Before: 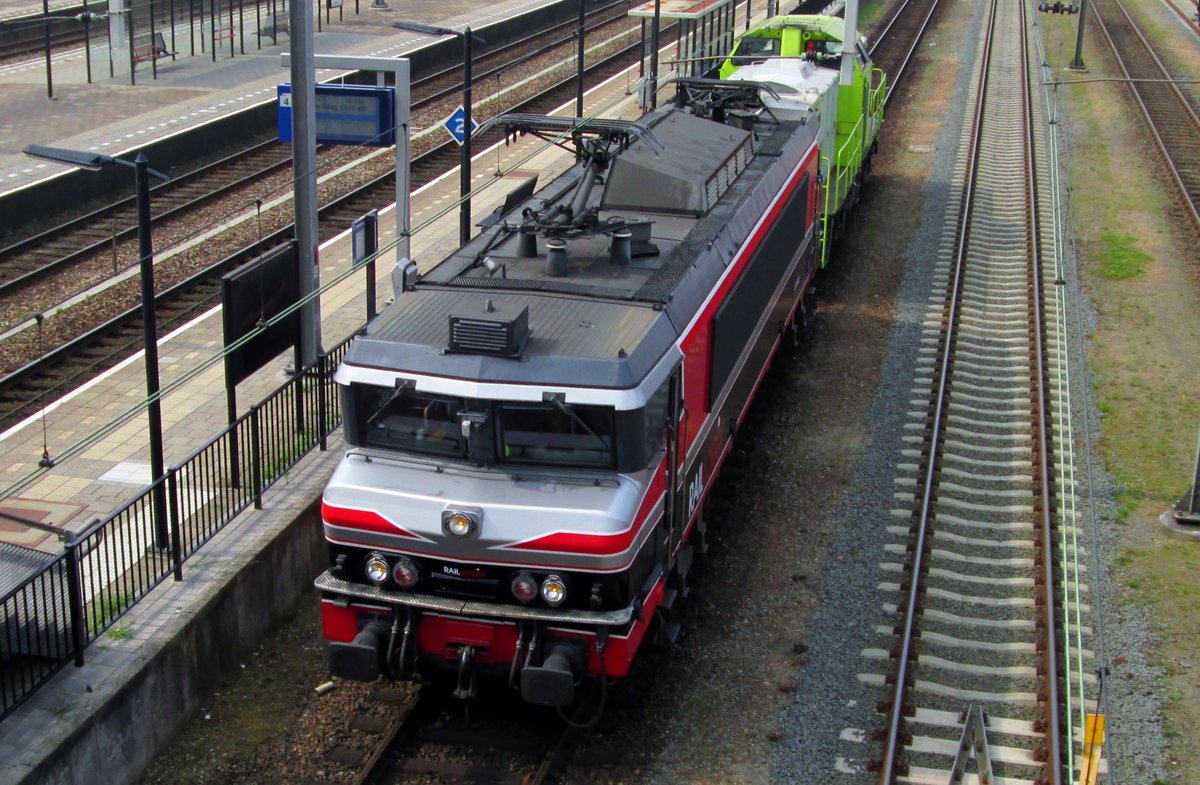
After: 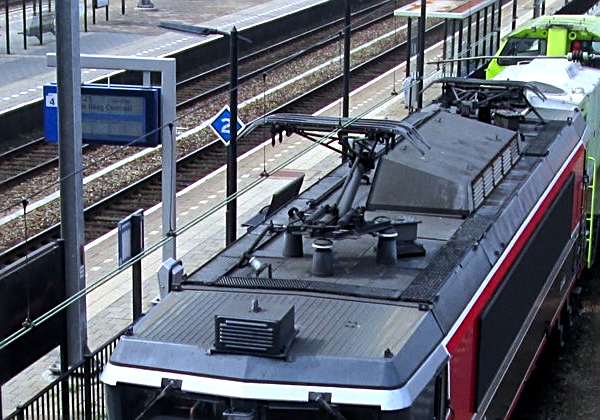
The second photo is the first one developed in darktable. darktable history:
tone equalizer: -8 EV -0.417 EV, -7 EV -0.389 EV, -6 EV -0.333 EV, -5 EV -0.222 EV, -3 EV 0.222 EV, -2 EV 0.333 EV, -1 EV 0.389 EV, +0 EV 0.417 EV, edges refinement/feathering 500, mask exposure compensation -1.57 EV, preserve details no
sharpen: on, module defaults
crop: left 19.556%, right 30.401%, bottom 46.458%
local contrast: highlights 100%, shadows 100%, detail 120%, midtone range 0.2
white balance: red 0.931, blue 1.11
